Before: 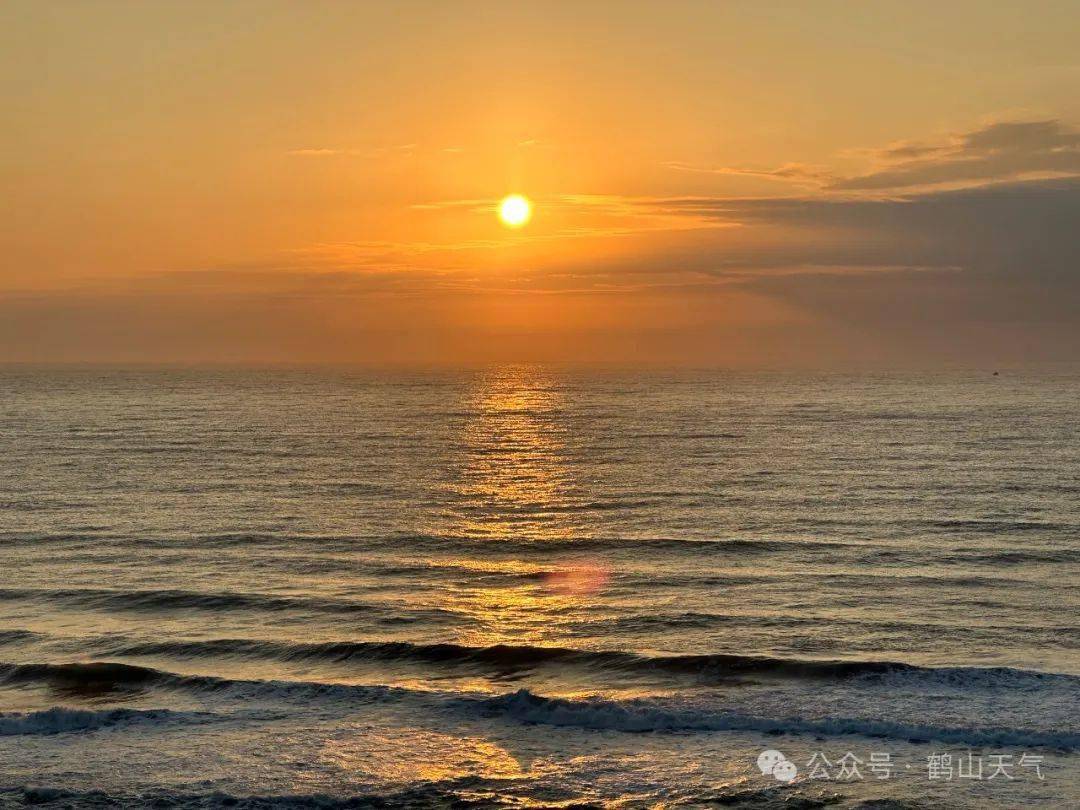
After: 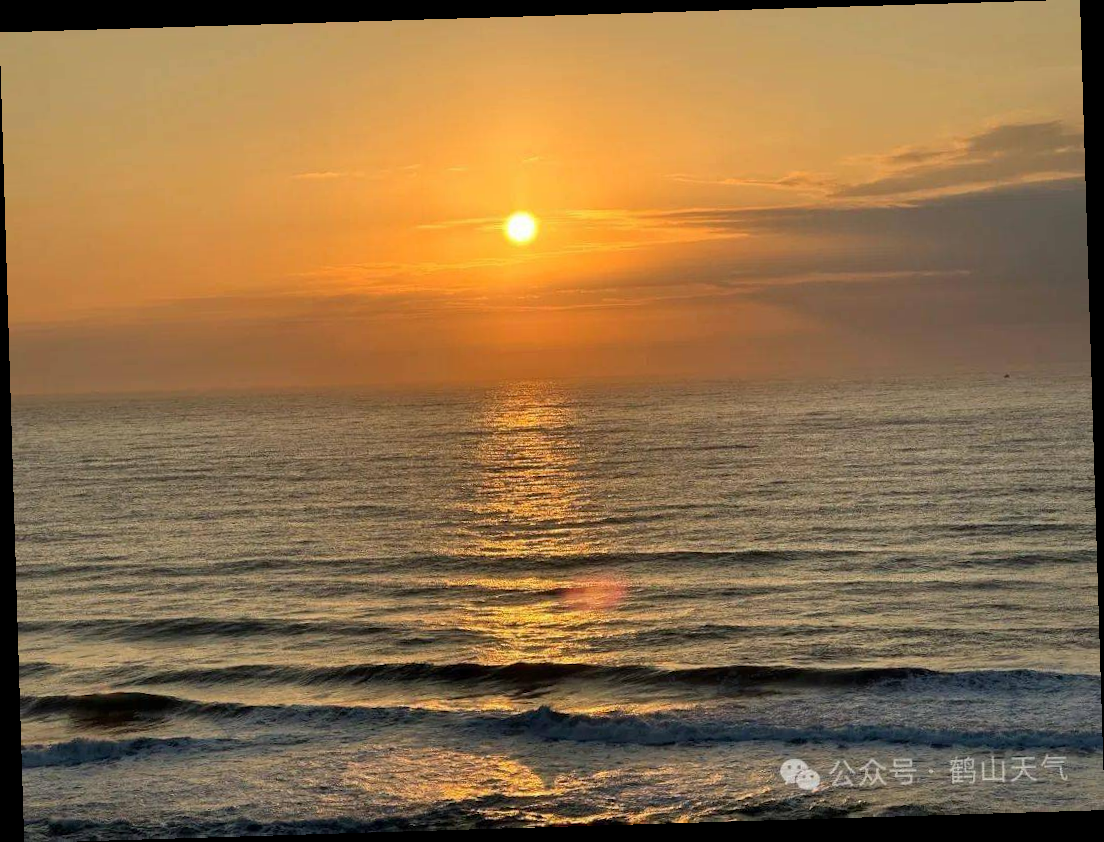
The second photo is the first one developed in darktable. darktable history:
rotate and perspective: rotation -1.75°, automatic cropping off
color balance rgb: global vibrance 1%, saturation formula JzAzBz (2021)
